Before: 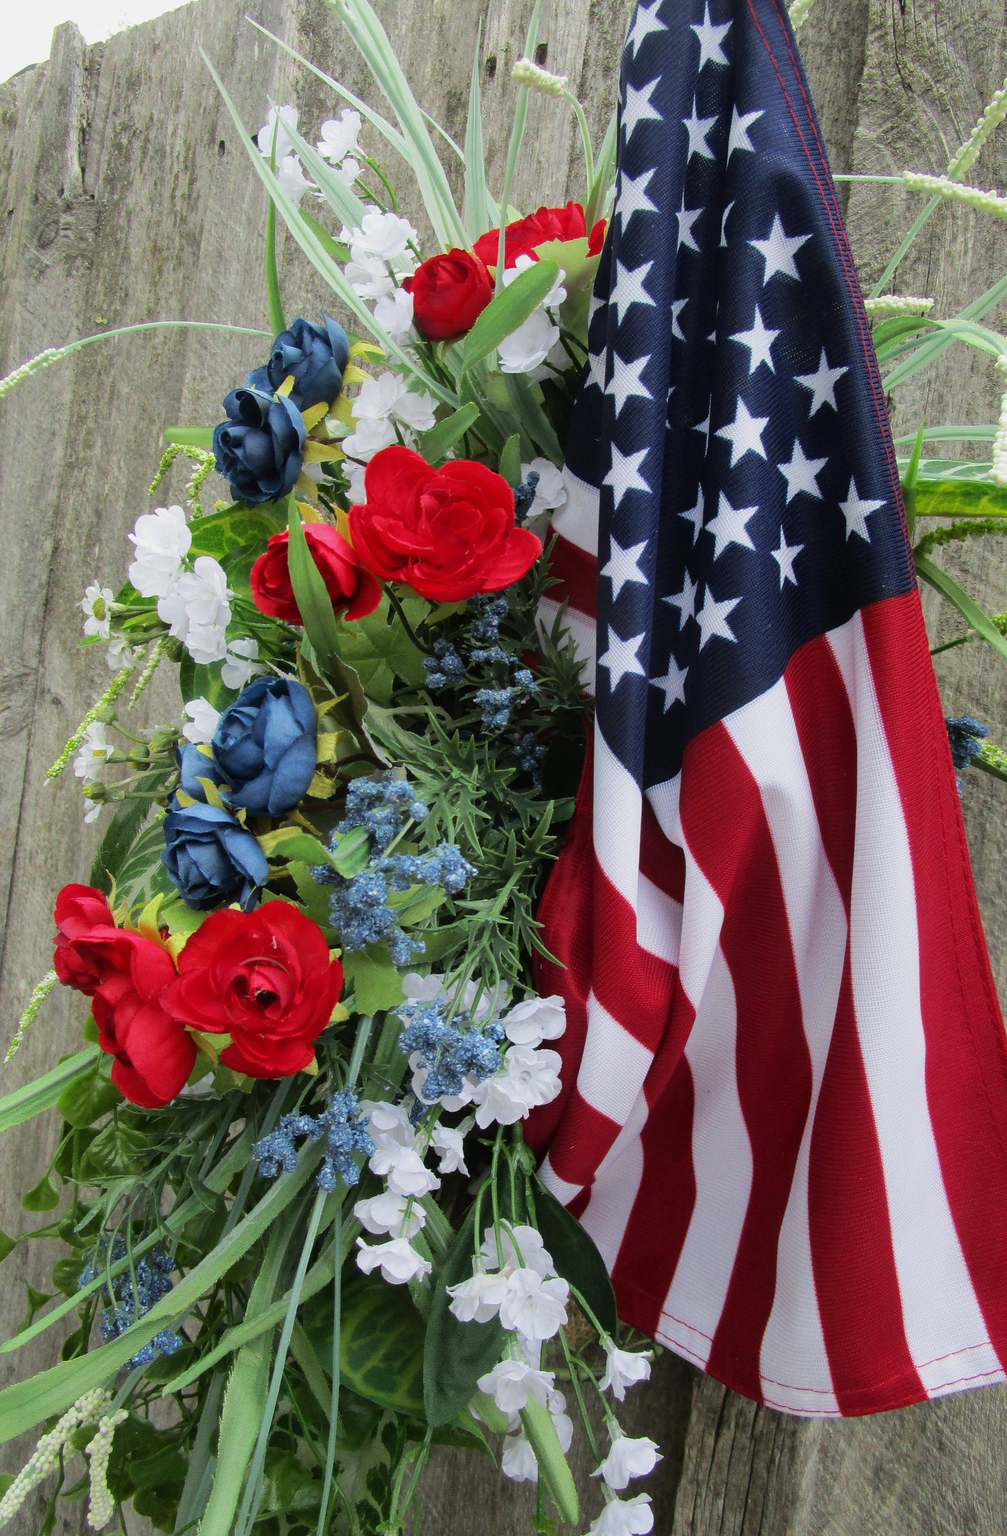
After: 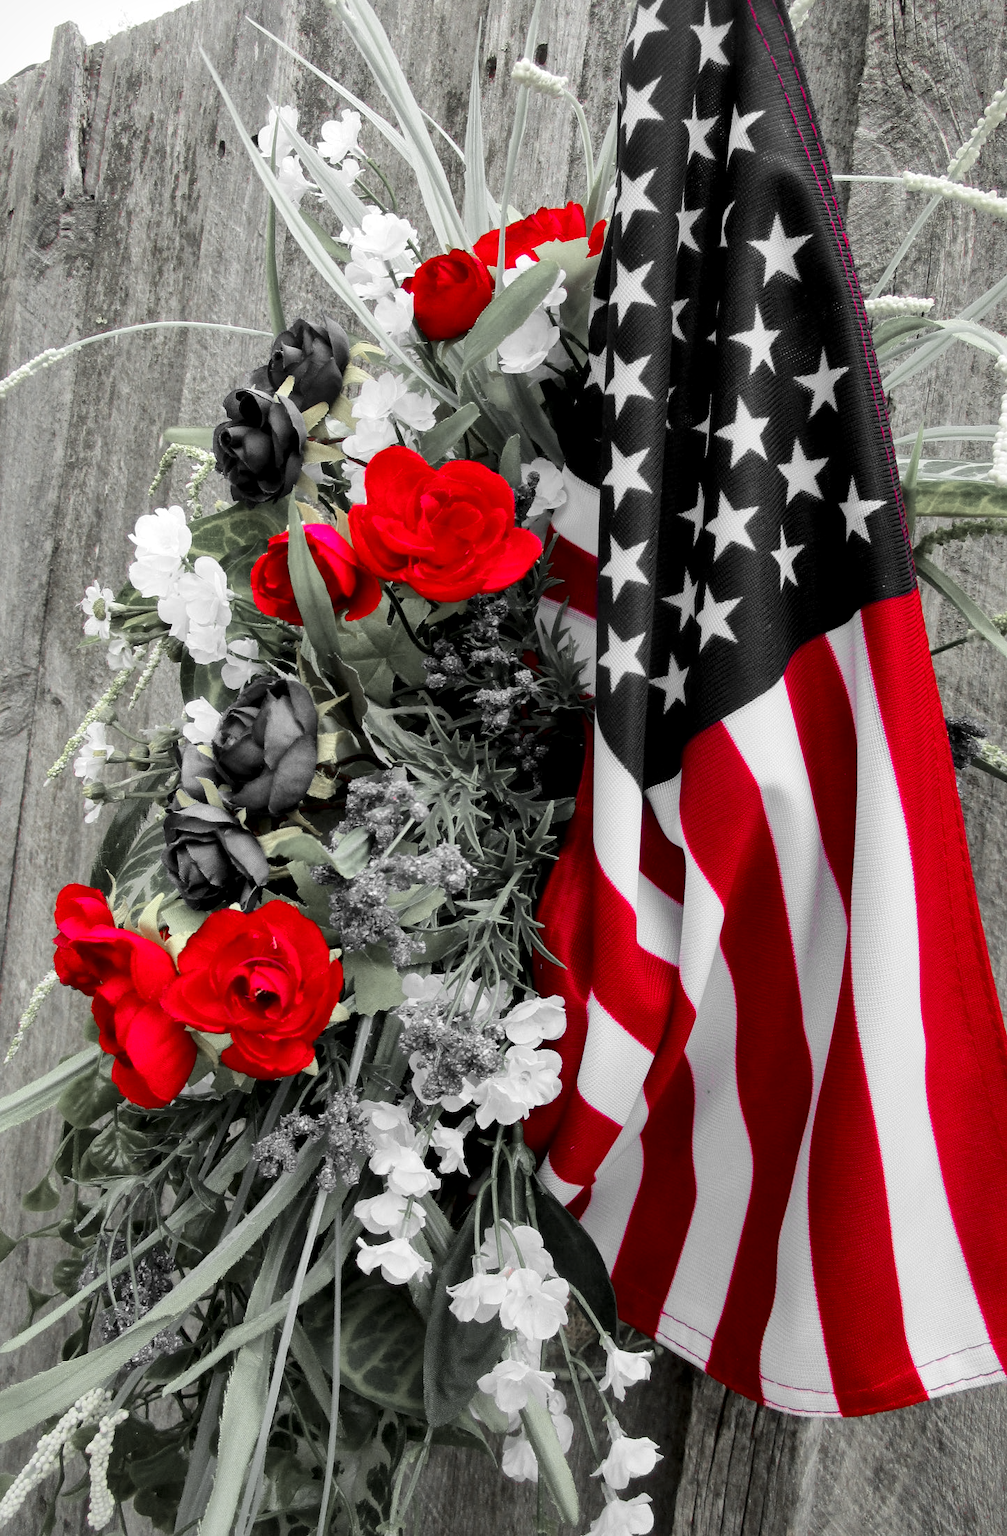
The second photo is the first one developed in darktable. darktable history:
local contrast: mode bilateral grid, contrast 100, coarseness 100, detail 165%, midtone range 0.2
color zones: curves: ch1 [(0, 0.831) (0.08, 0.771) (0.157, 0.268) (0.241, 0.207) (0.562, -0.005) (0.714, -0.013) (0.876, 0.01) (1, 0.831)]
white balance: emerald 1
